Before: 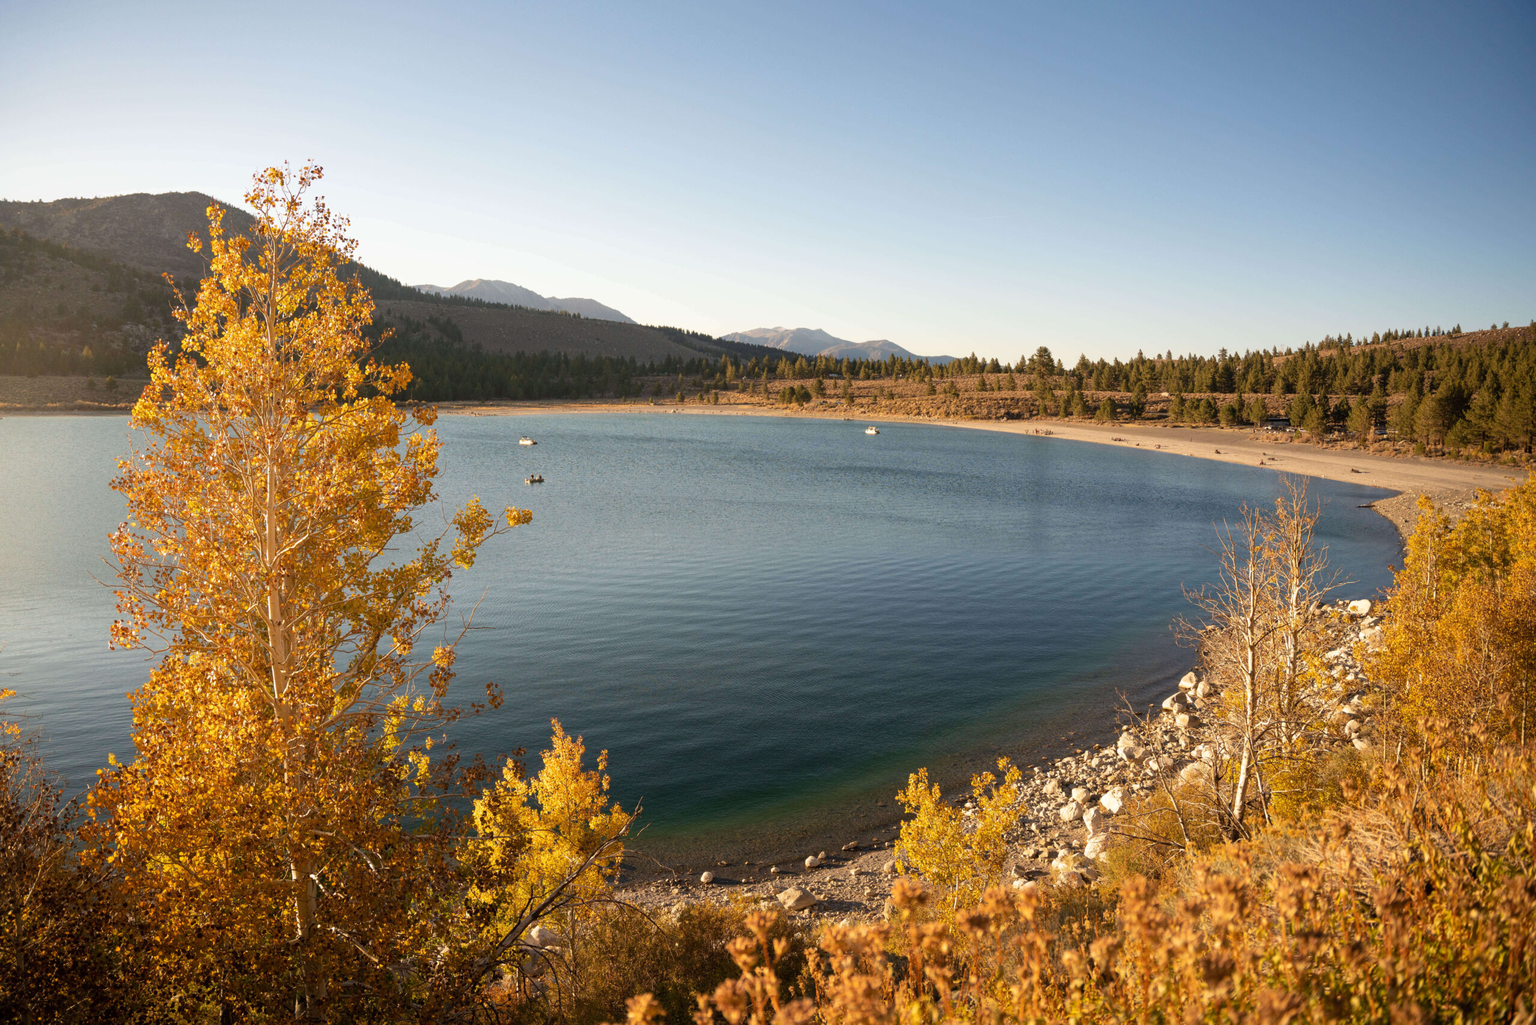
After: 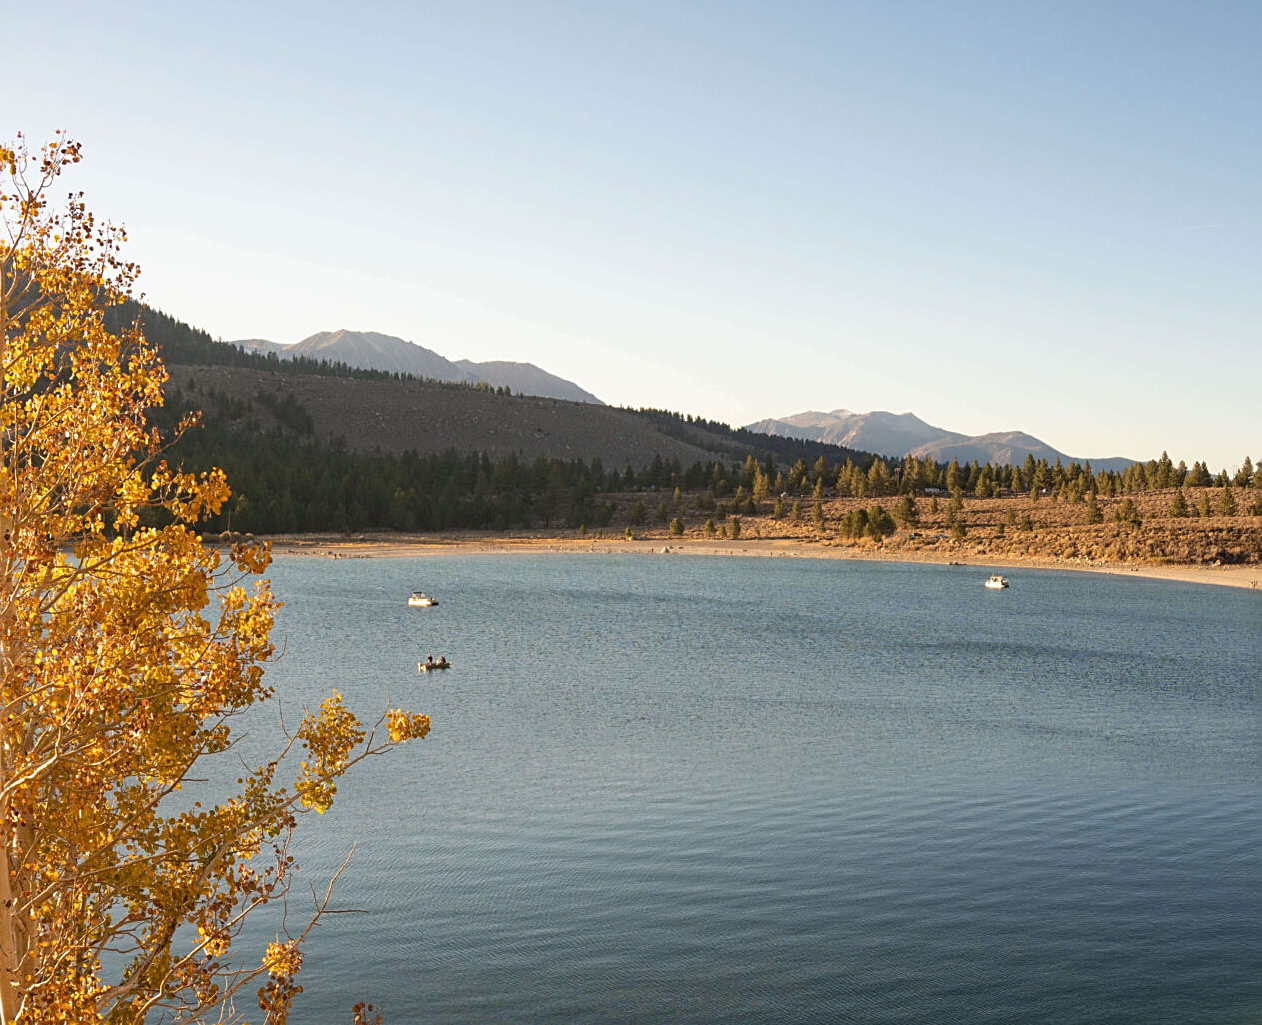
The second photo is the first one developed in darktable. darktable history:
sharpen: on, module defaults
crop: left 17.866%, top 7.908%, right 32.815%, bottom 32.055%
